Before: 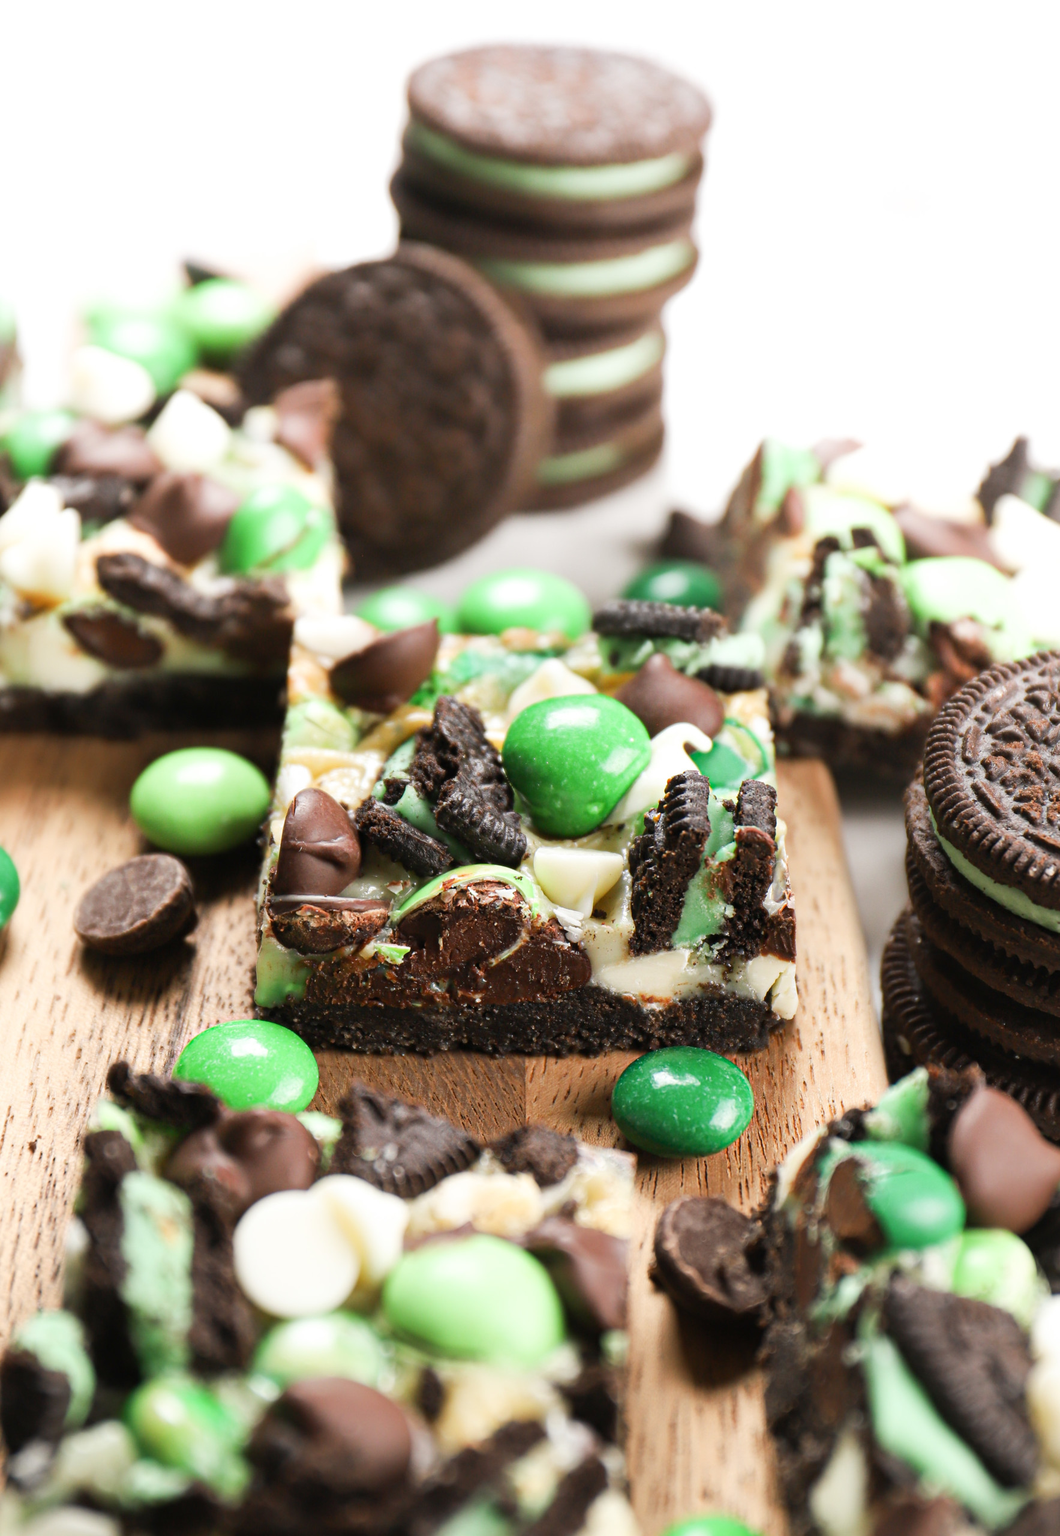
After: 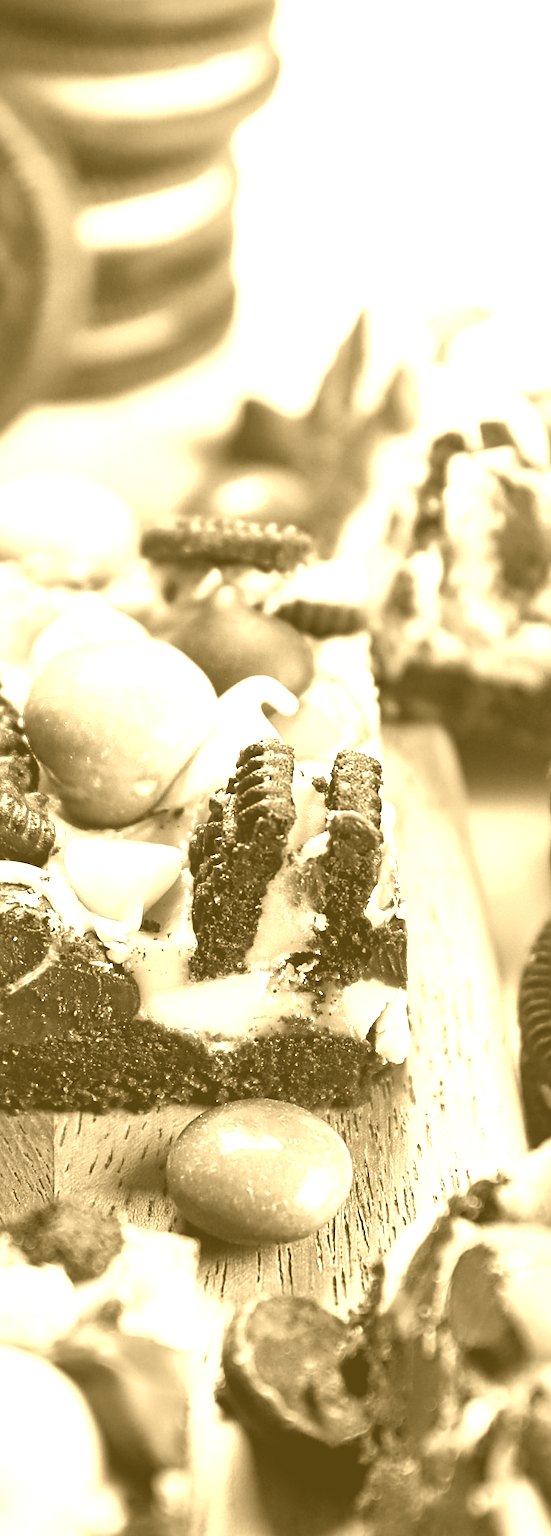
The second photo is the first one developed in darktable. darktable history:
crop: left 45.721%, top 13.393%, right 14.118%, bottom 10.01%
velvia: on, module defaults
white balance: red 0.766, blue 1.537
colorize: hue 36°, source mix 100%
sharpen: on, module defaults
local contrast: mode bilateral grid, contrast 25, coarseness 60, detail 151%, midtone range 0.2
